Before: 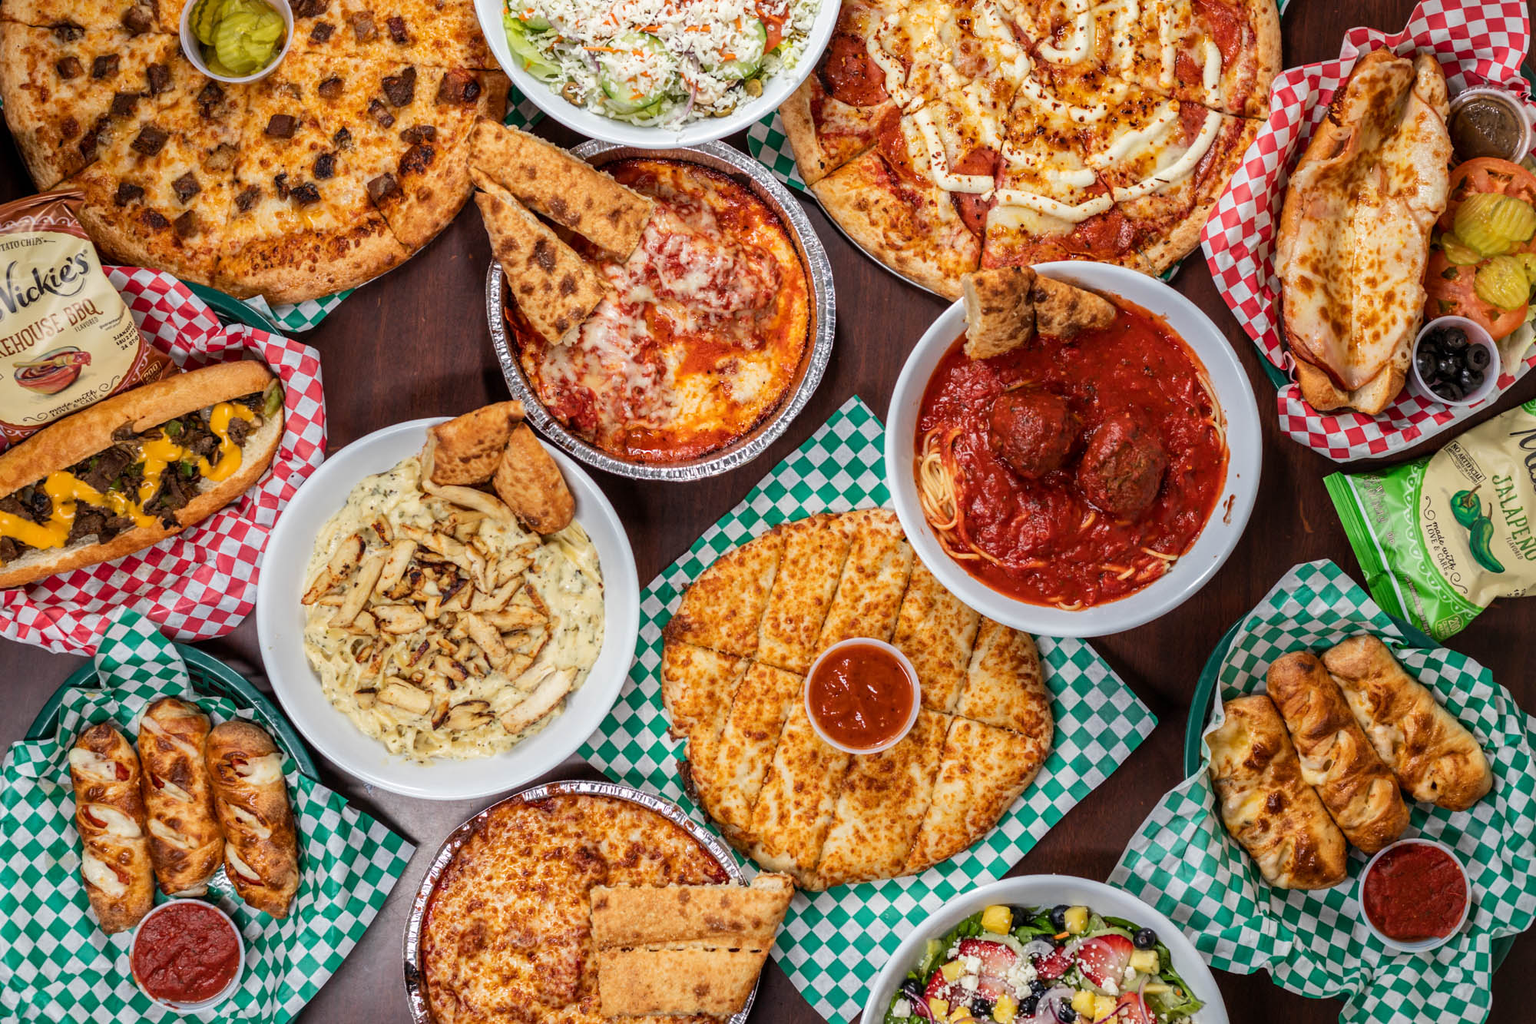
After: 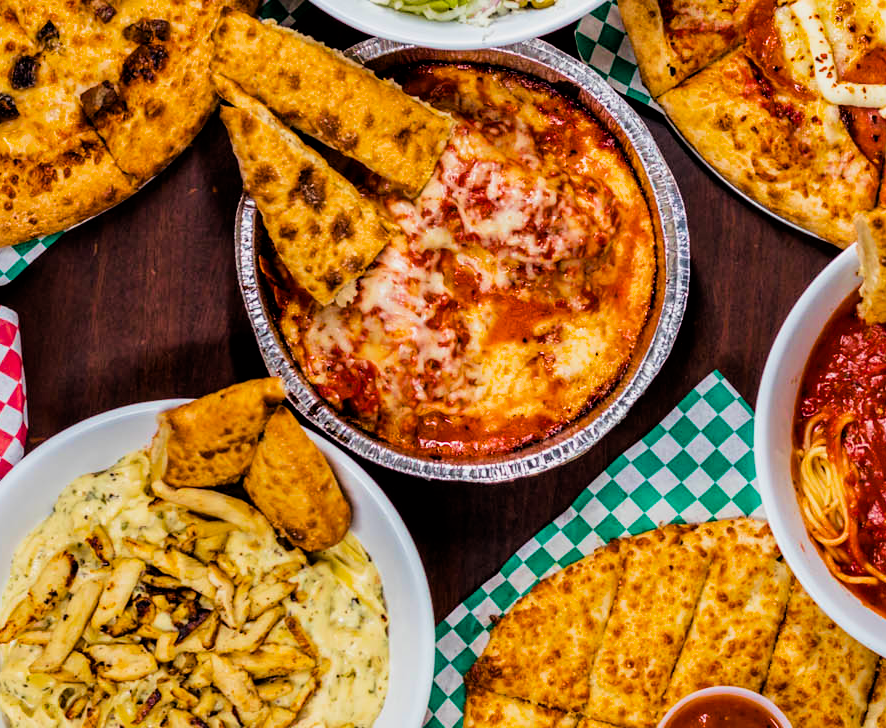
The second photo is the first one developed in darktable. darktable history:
exposure: exposure -0.015 EV, compensate highlight preservation false
velvia: on, module defaults
filmic rgb: black relative exposure -5.15 EV, white relative exposure 3.19 EV, hardness 3.43, contrast 1.184, highlights saturation mix -49.57%
contrast equalizer: y [[0.5, 0.542, 0.583, 0.625, 0.667, 0.708], [0.5 ×6], [0.5 ×6], [0 ×6], [0 ×6]], mix 0.146
color balance rgb: shadows lift › chroma 2.065%, shadows lift › hue 248.06°, power › hue 330.18°, linear chroma grading › global chroma 15.34%, perceptual saturation grading › global saturation 30.674%, global vibrance 4.905%
crop: left 19.912%, top 10.823%, right 35.746%, bottom 34.554%
